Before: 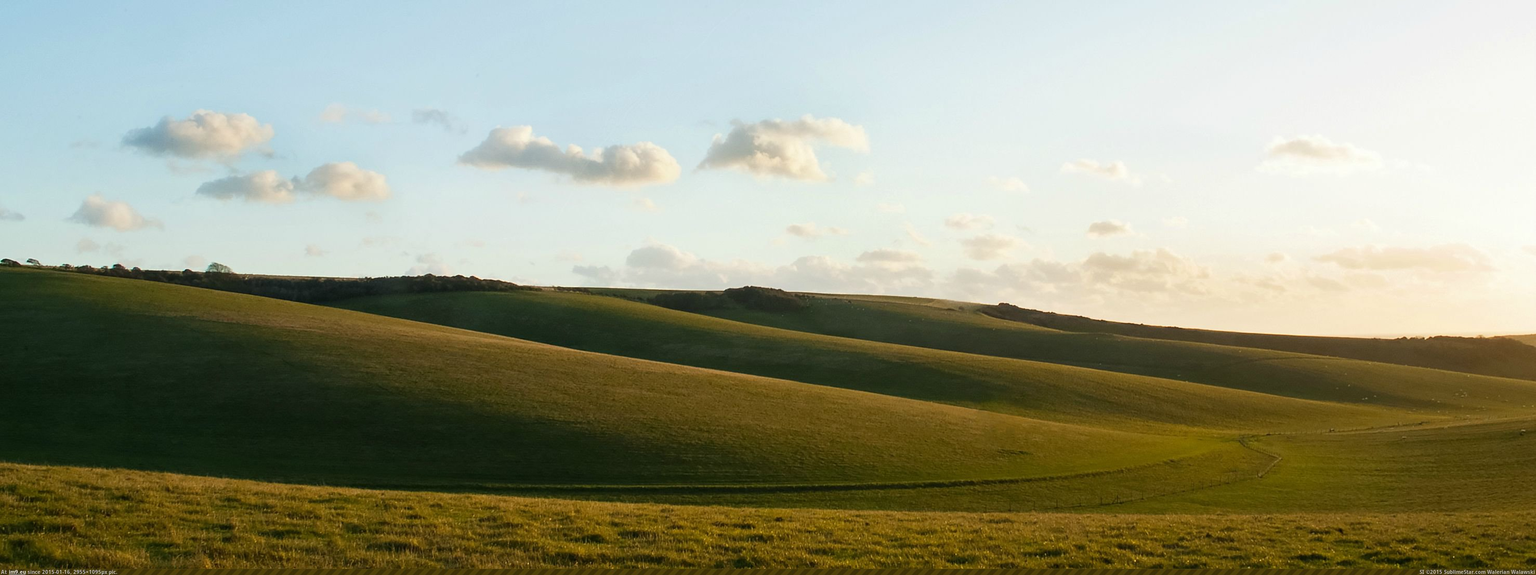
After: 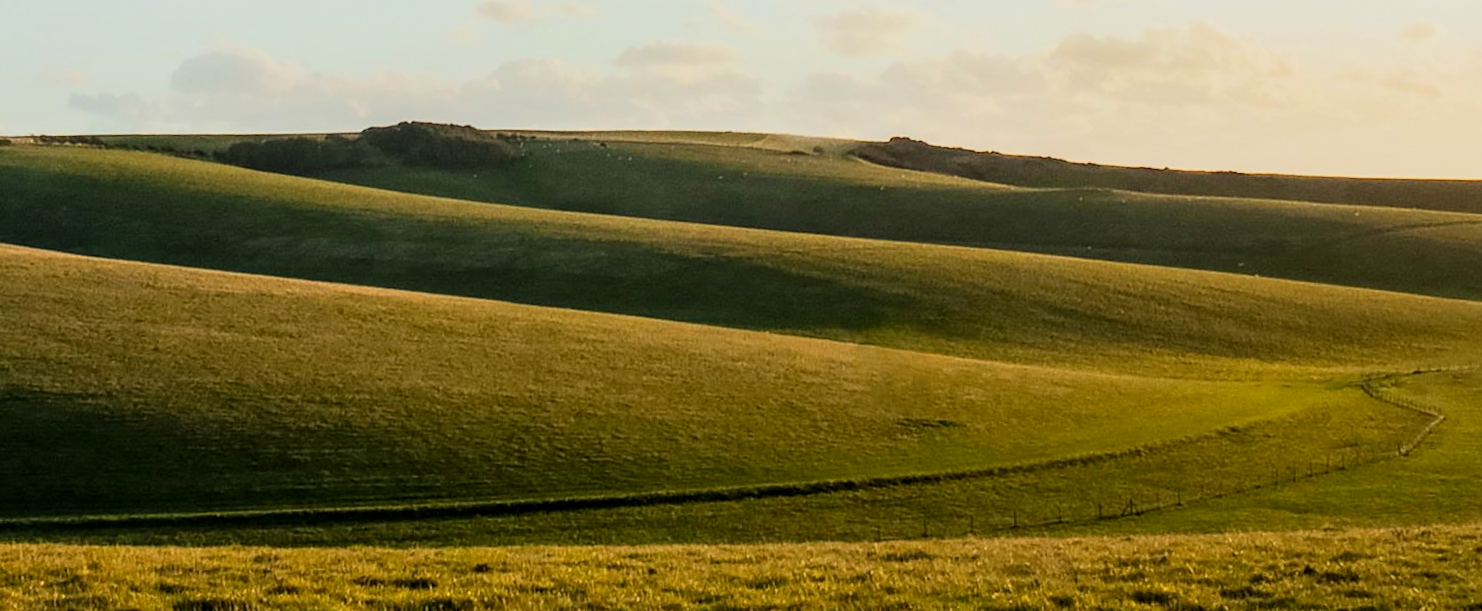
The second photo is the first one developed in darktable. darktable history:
crop: left 34.479%, top 38.822%, right 13.718%, bottom 5.172%
local contrast: highlights 25%, detail 130%
contrast brightness saturation: contrast 0.2, brightness 0.16, saturation 0.22
filmic rgb: black relative exposure -8.42 EV, white relative exposure 4.68 EV, hardness 3.82, color science v6 (2022)
rotate and perspective: rotation -2°, crop left 0.022, crop right 0.978, crop top 0.049, crop bottom 0.951
